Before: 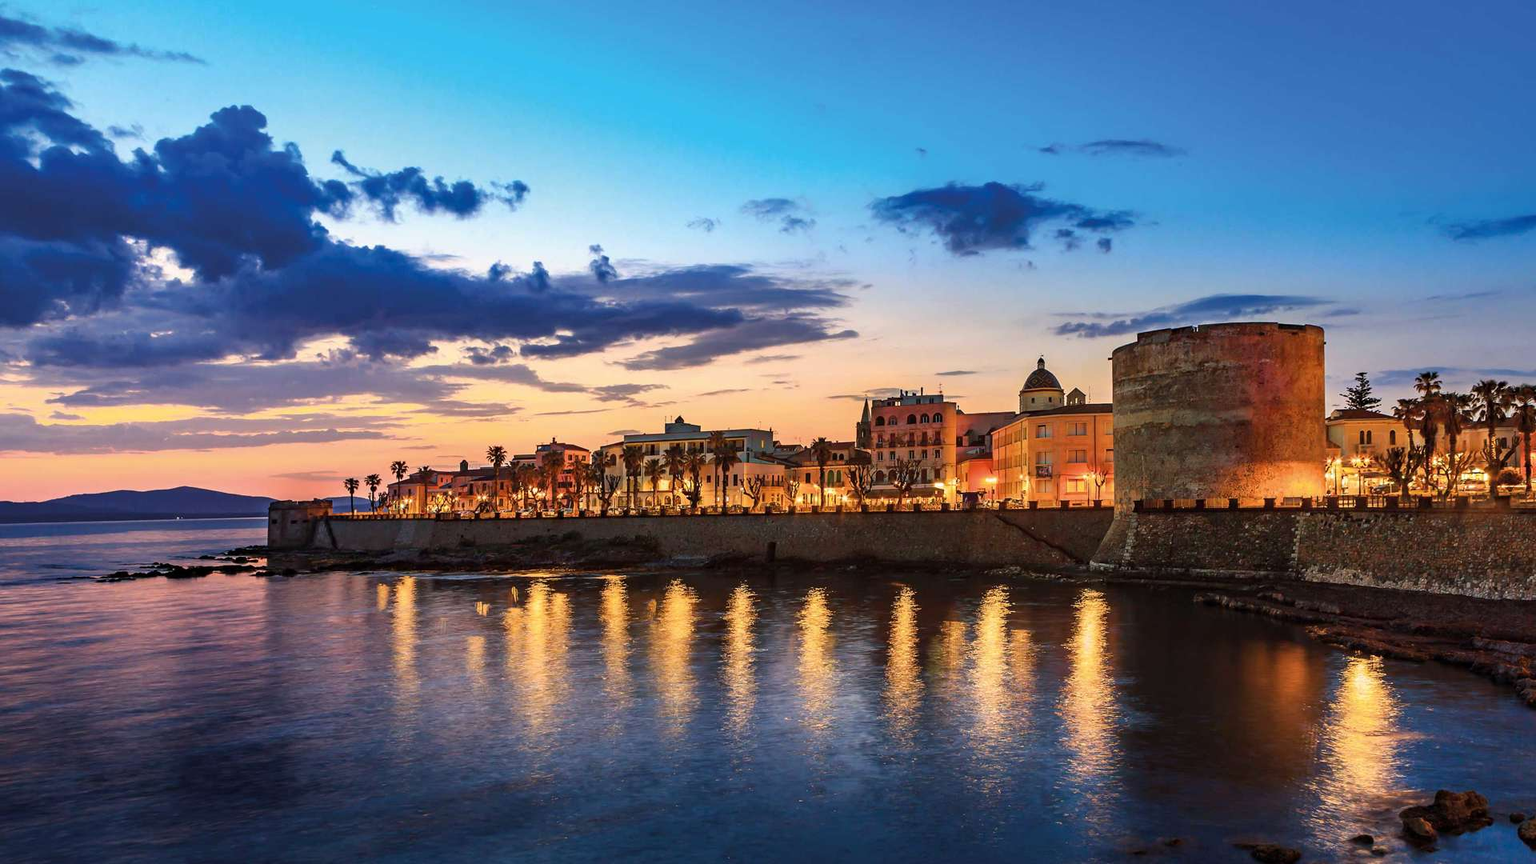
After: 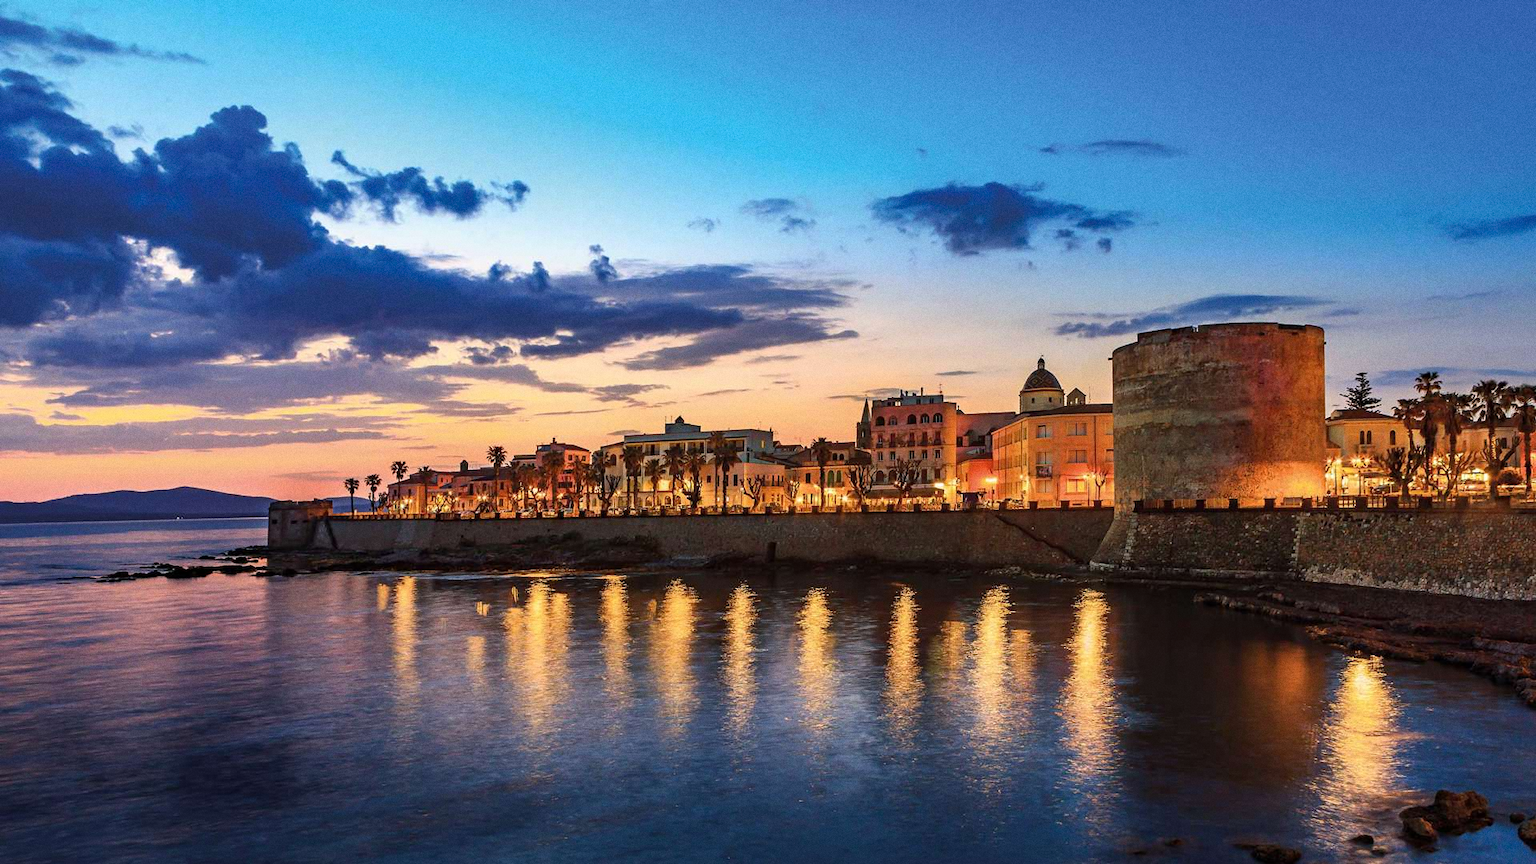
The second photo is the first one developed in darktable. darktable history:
white balance: emerald 1
grain: coarseness 0.09 ISO
